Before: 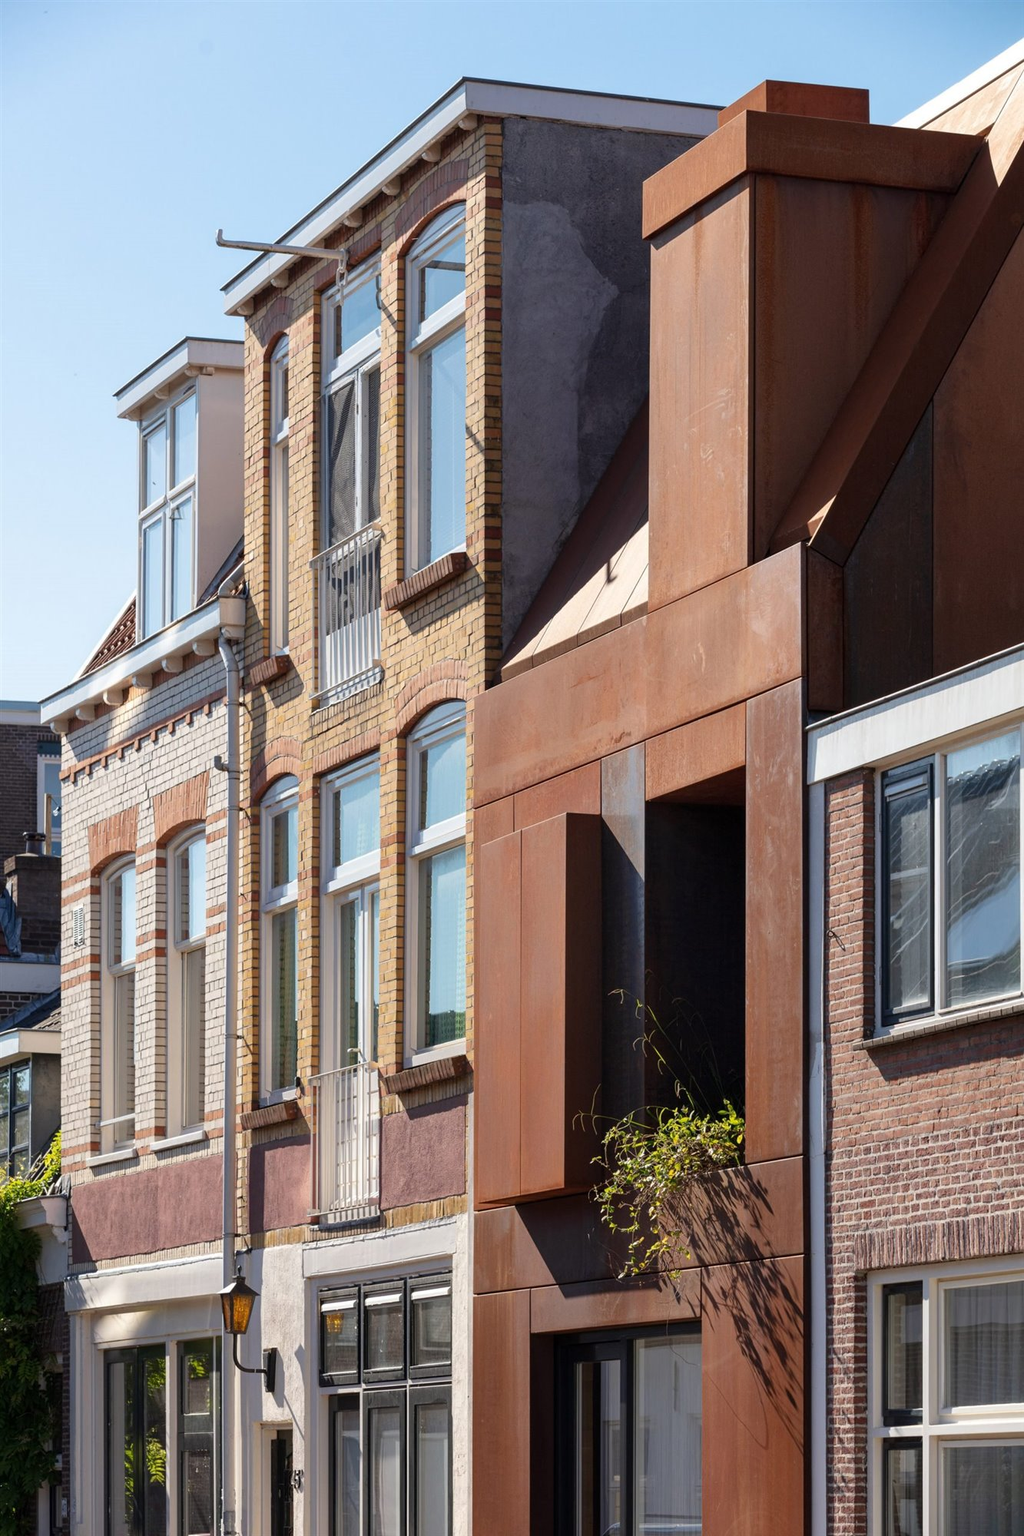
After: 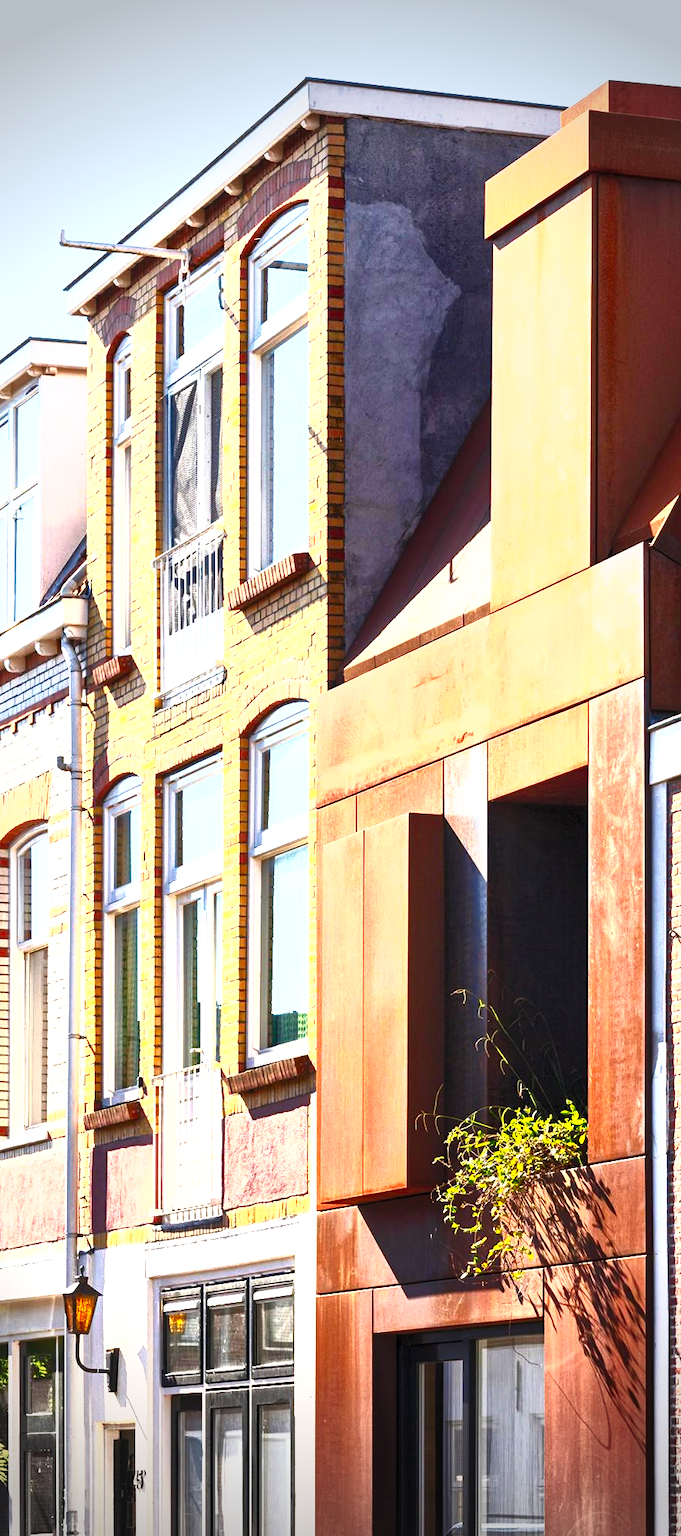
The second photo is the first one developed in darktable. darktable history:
tone curve: curves: ch0 [(0, 0) (0.003, 0.002) (0.011, 0.01) (0.025, 0.022) (0.044, 0.039) (0.069, 0.061) (0.1, 0.088) (0.136, 0.126) (0.177, 0.167) (0.224, 0.211) (0.277, 0.27) (0.335, 0.335) (0.399, 0.407) (0.468, 0.485) (0.543, 0.569) (0.623, 0.659) (0.709, 0.756) (0.801, 0.851) (0.898, 0.961) (1, 1)], preserve colors none
tone equalizer: edges refinement/feathering 500, mask exposure compensation -1.57 EV, preserve details no
crop: left 15.385%, right 17.934%
contrast brightness saturation: contrast 0.98, brightness 0.995, saturation 0.989
vignetting: fall-off start 75.85%, fall-off radius 28.4%, width/height ratio 0.966
local contrast: mode bilateral grid, contrast 19, coarseness 50, detail 172%, midtone range 0.2
